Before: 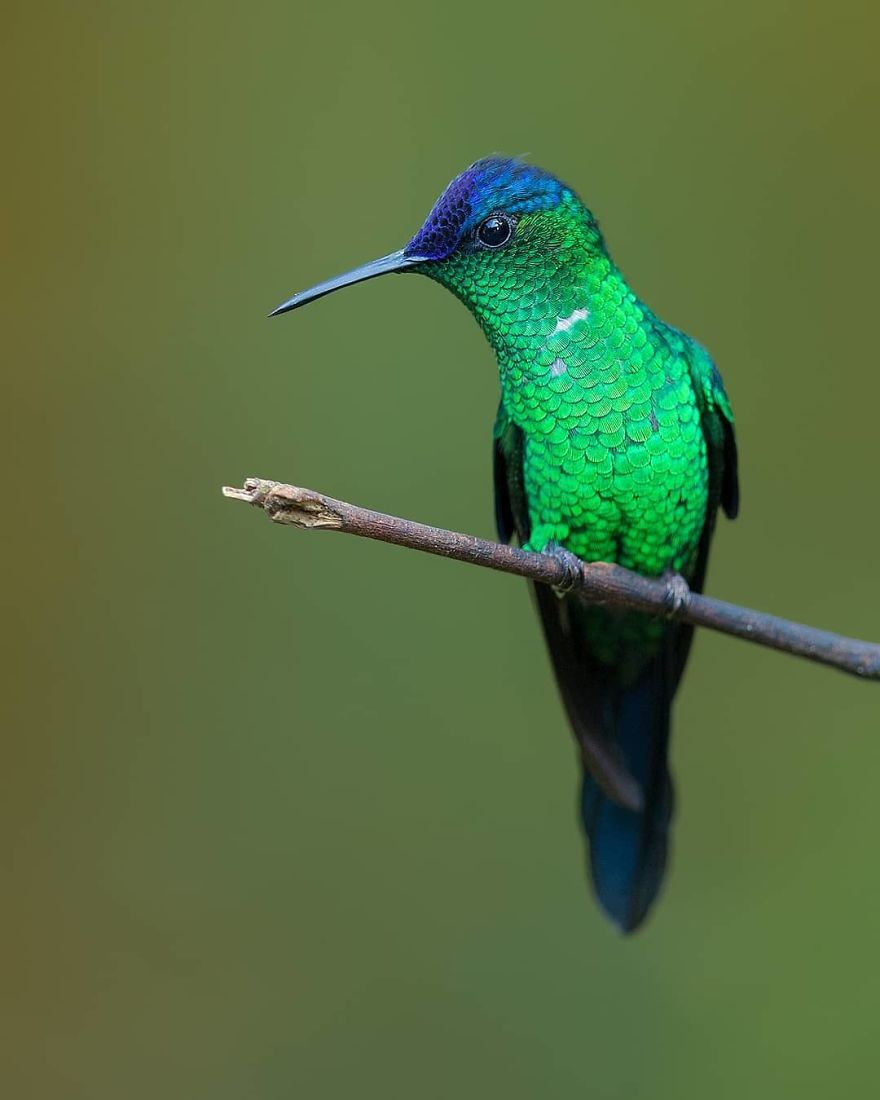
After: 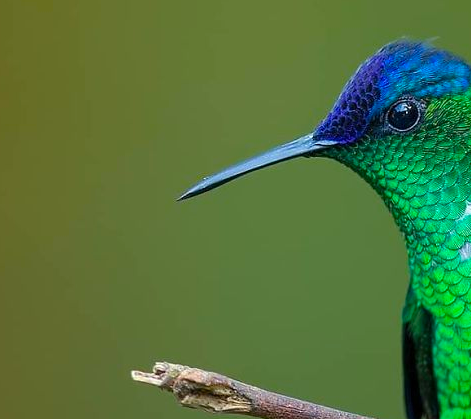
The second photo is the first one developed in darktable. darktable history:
crop: left 10.342%, top 10.554%, right 36.104%, bottom 51.341%
color balance rgb: shadows lift › hue 86.85°, perceptual saturation grading › global saturation 24.974%
